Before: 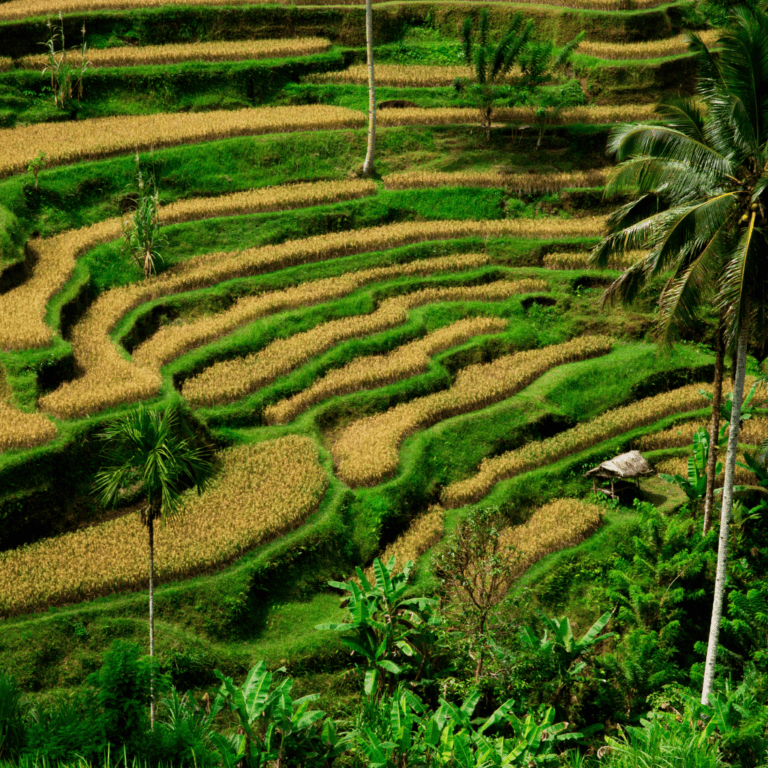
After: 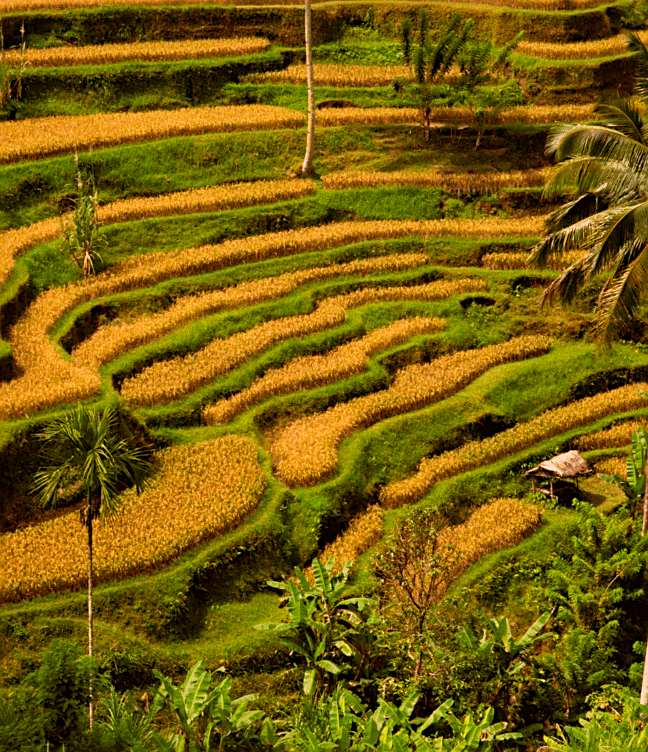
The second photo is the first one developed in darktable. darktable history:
crop: left 8.026%, right 7.374%
sharpen: on, module defaults
rgb levels: mode RGB, independent channels, levels [[0, 0.474, 1], [0, 0.5, 1], [0, 0.5, 1]]
color balance rgb: shadows lift › luminance -5%, shadows lift › chroma 1.1%, shadows lift › hue 219°, power › luminance 10%, power › chroma 2.83%, power › hue 60°, highlights gain › chroma 4.52%, highlights gain › hue 33.33°, saturation formula JzAzBz (2021)
